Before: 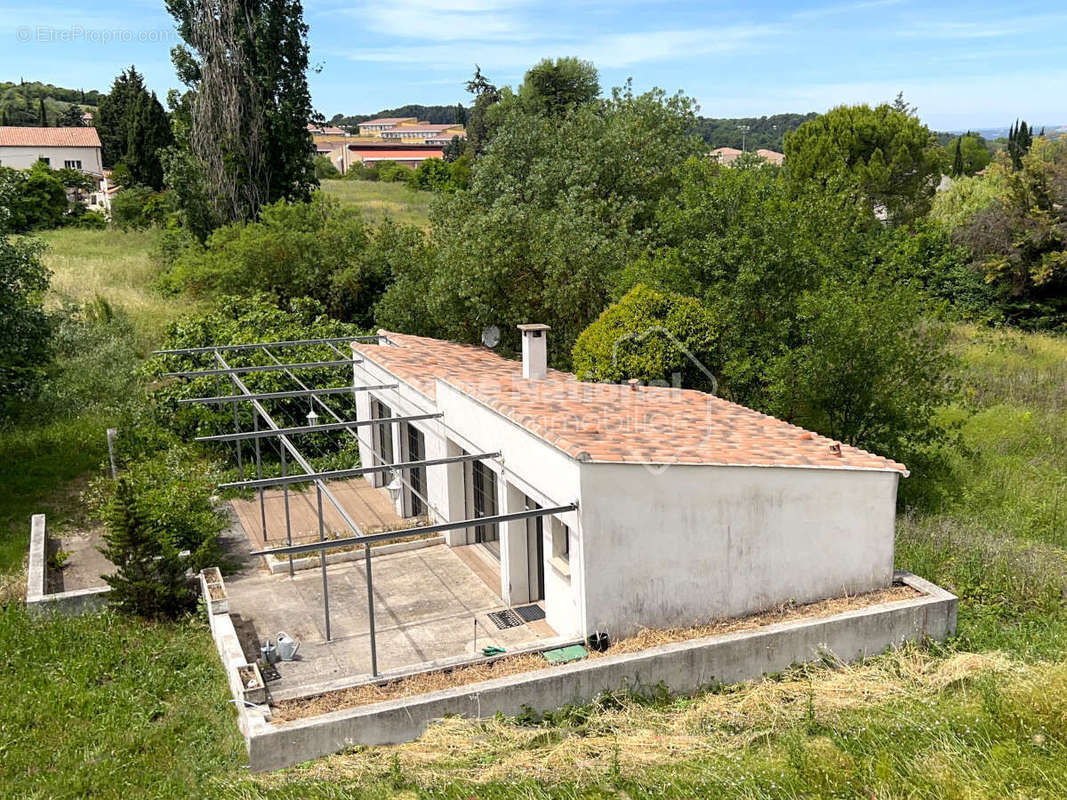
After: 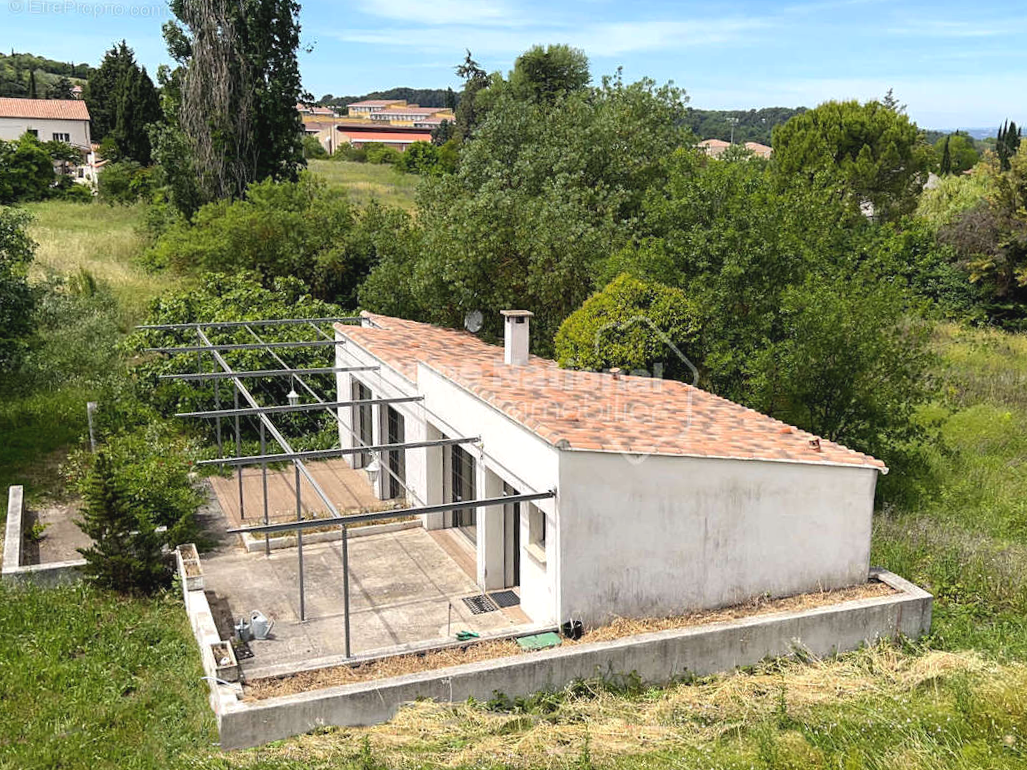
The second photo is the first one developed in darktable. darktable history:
crop and rotate: angle -1.68°
exposure: black level correction -0.004, exposure 0.053 EV, compensate highlight preservation false
